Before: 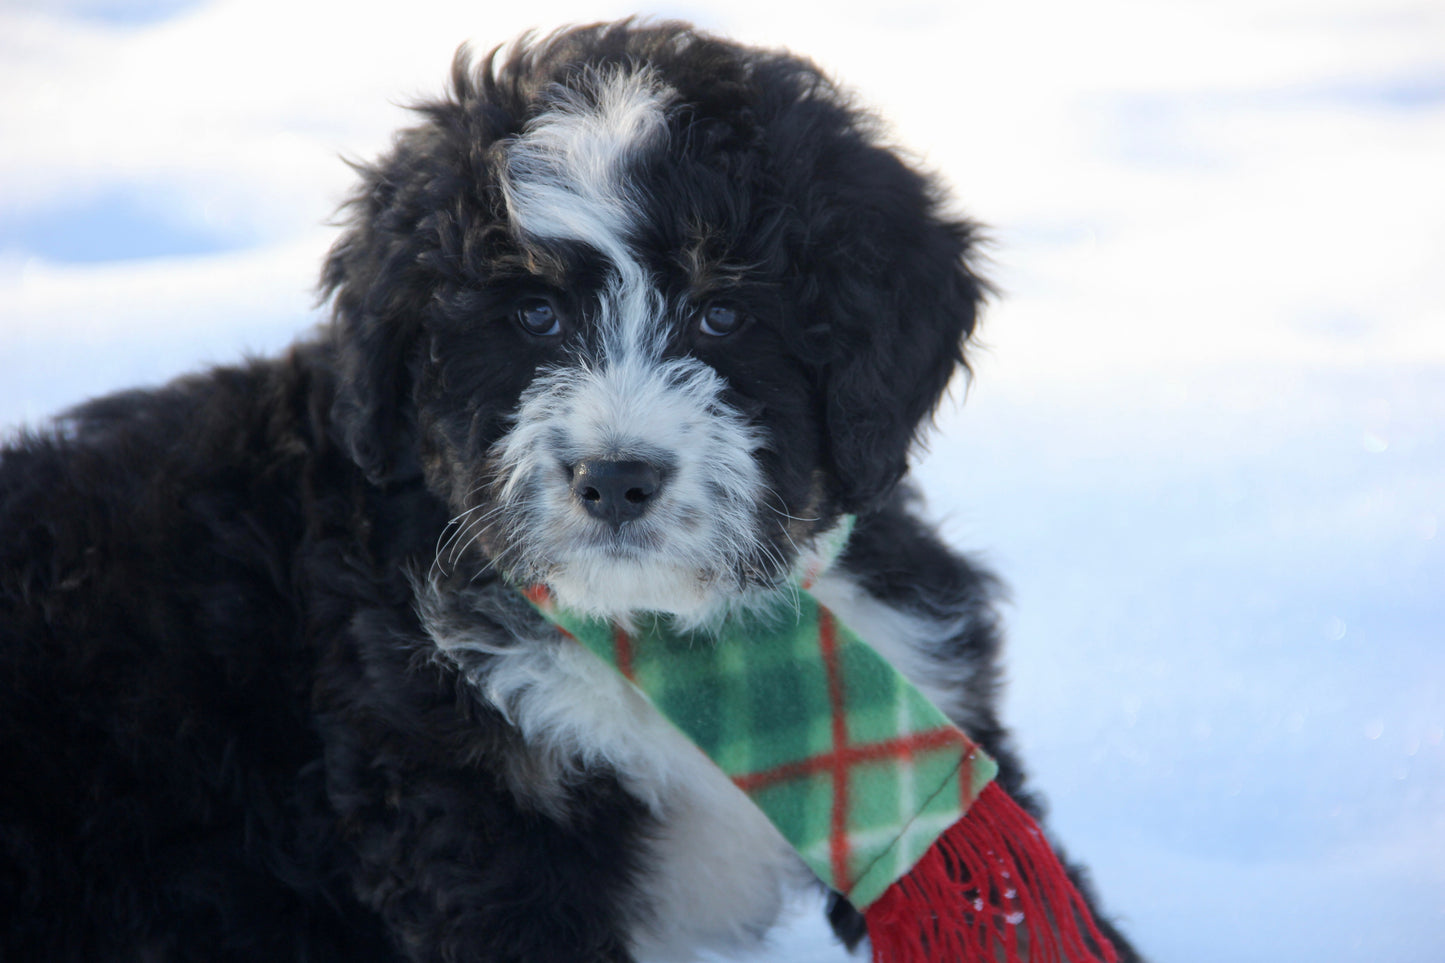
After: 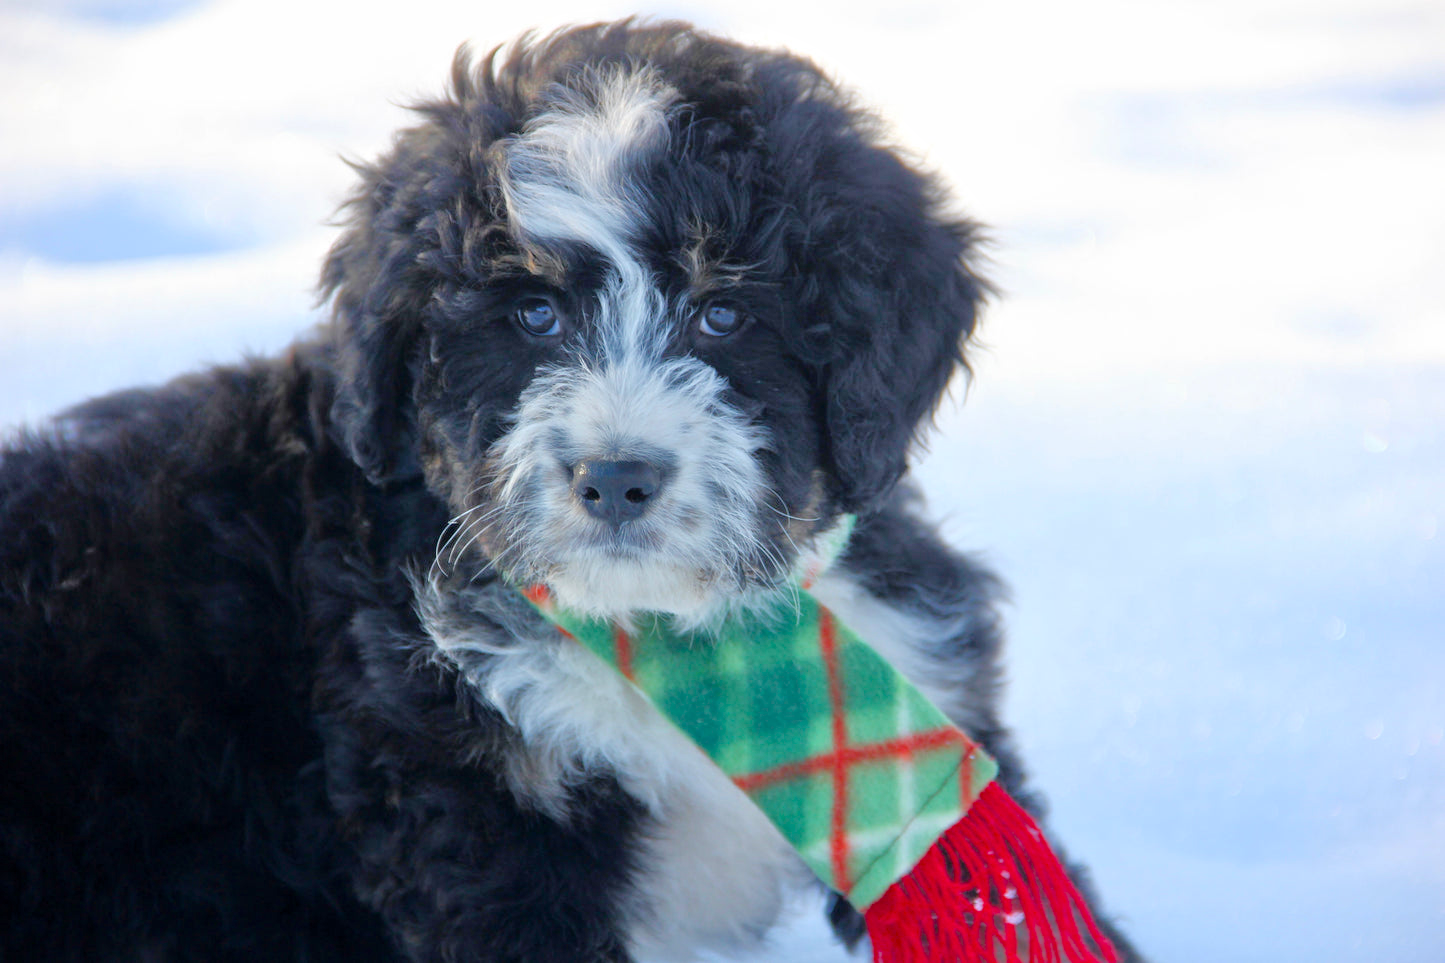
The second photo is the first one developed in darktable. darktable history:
color balance rgb: perceptual saturation grading › global saturation 35%, perceptual saturation grading › highlights -30%, perceptual saturation grading › shadows 35%, perceptual brilliance grading › global brilliance 3%, perceptual brilliance grading › highlights -3%, perceptual brilliance grading › shadows 3%
tone equalizer: -7 EV 0.15 EV, -6 EV 0.6 EV, -5 EV 1.15 EV, -4 EV 1.33 EV, -3 EV 1.15 EV, -2 EV 0.6 EV, -1 EV 0.15 EV, mask exposure compensation -0.5 EV
